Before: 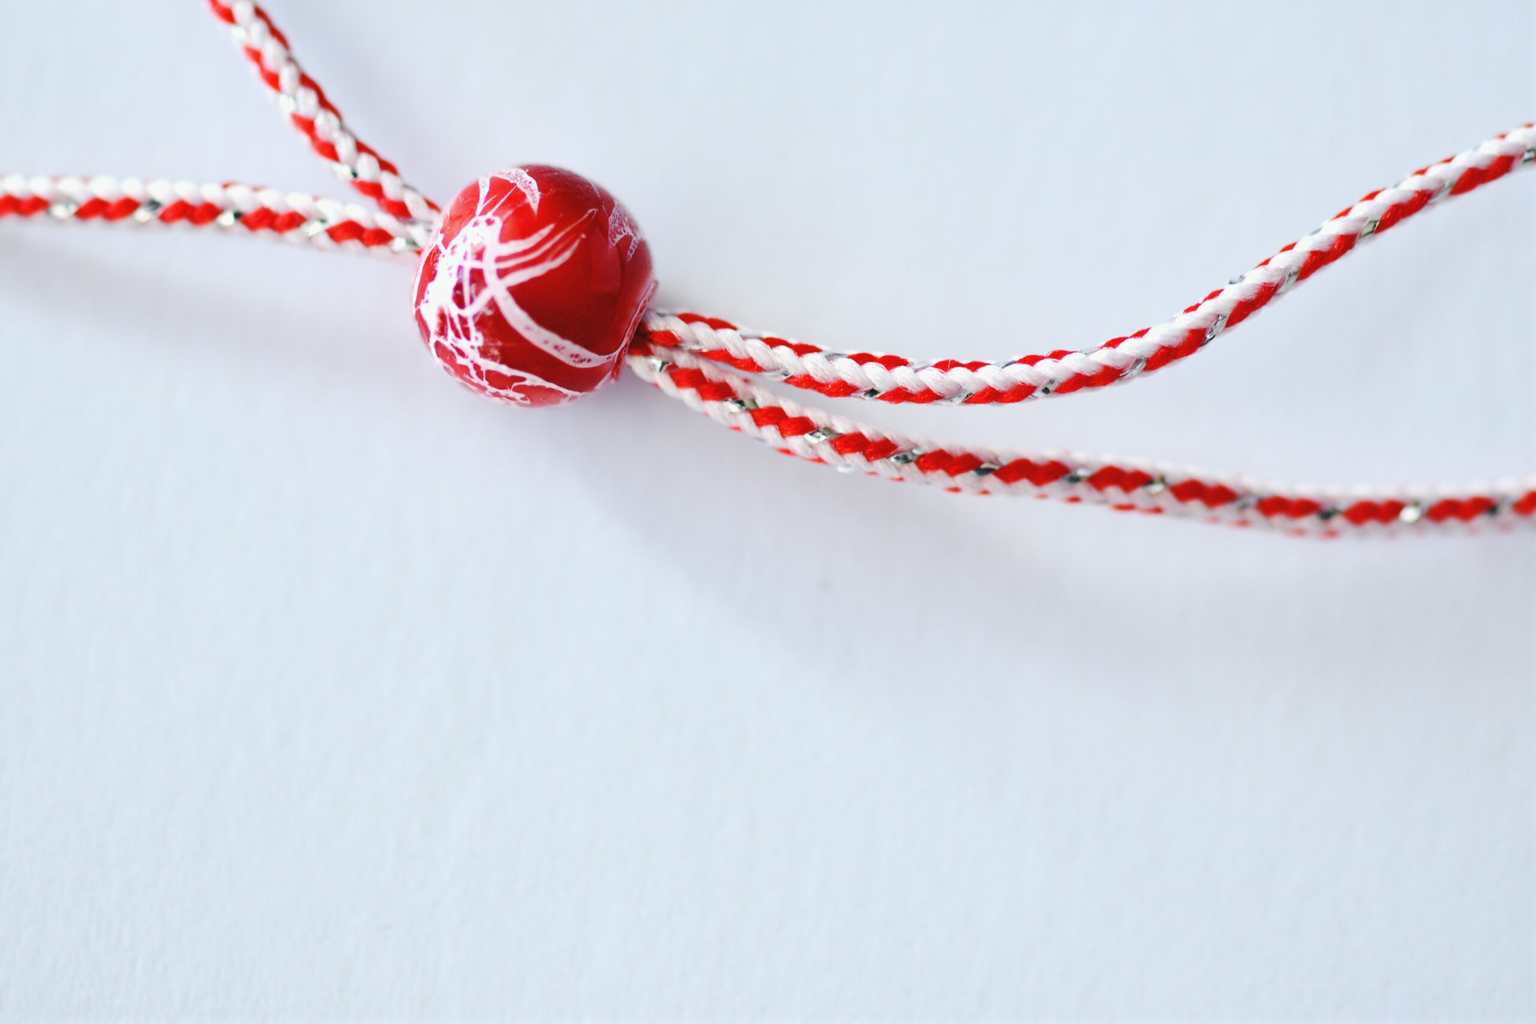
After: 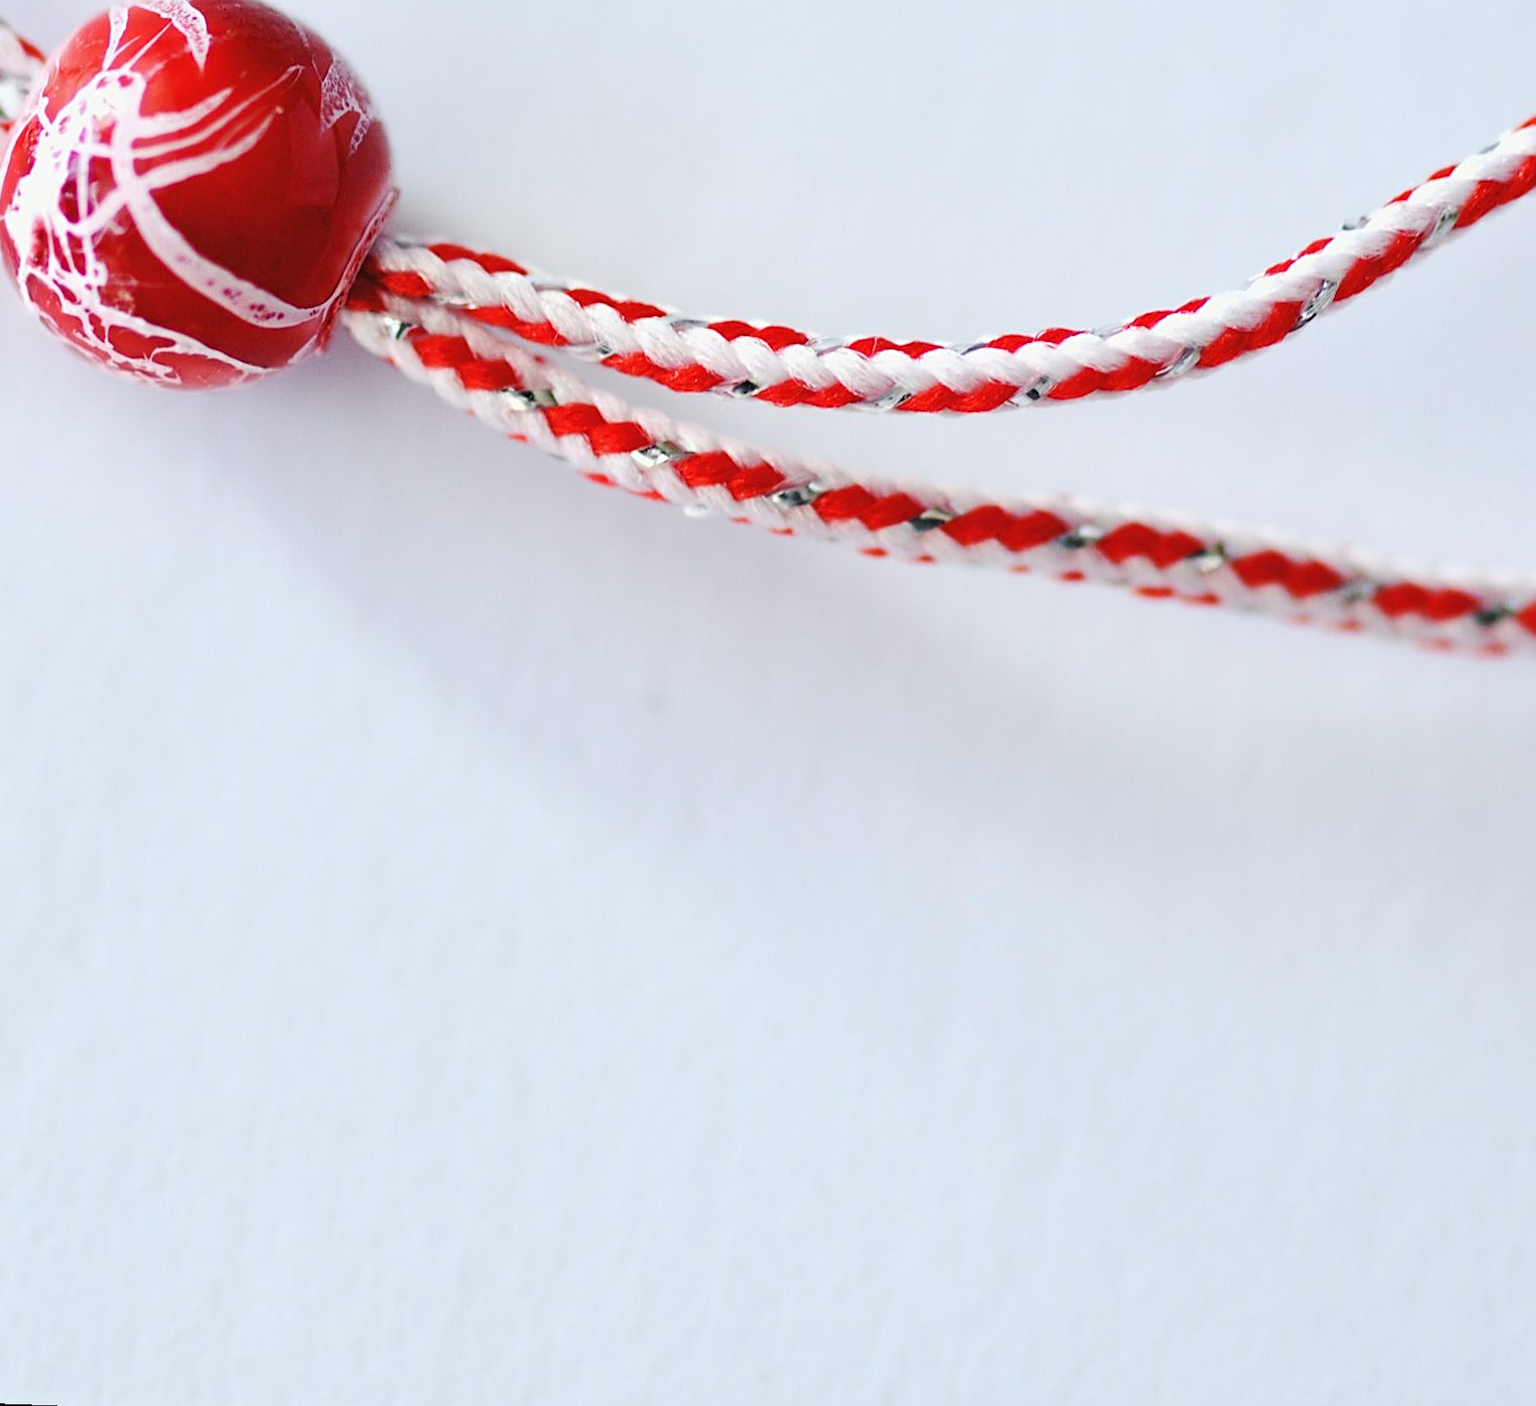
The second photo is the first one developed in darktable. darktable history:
rotate and perspective: rotation 2.17°, automatic cropping off
sharpen: on, module defaults
crop and rotate: left 28.256%, top 17.734%, right 12.656%, bottom 3.573%
